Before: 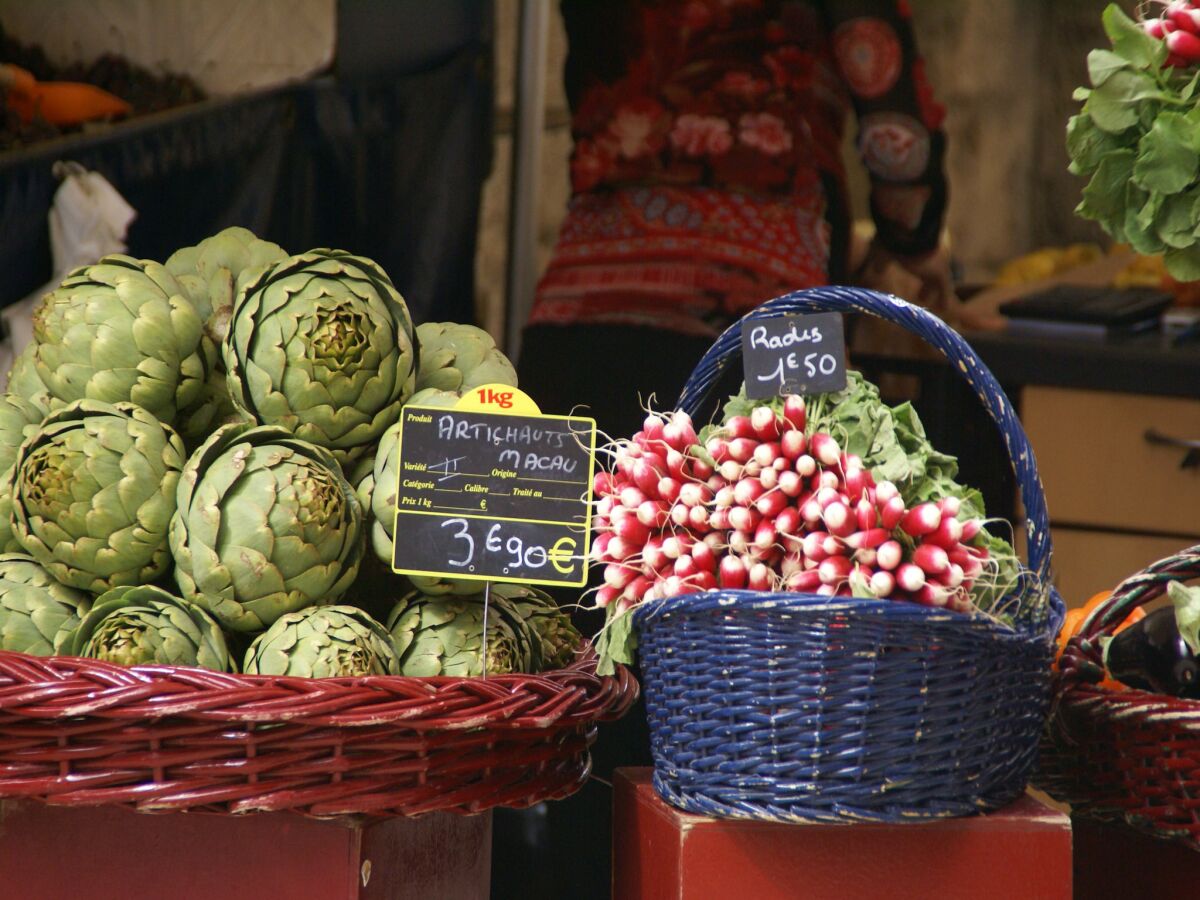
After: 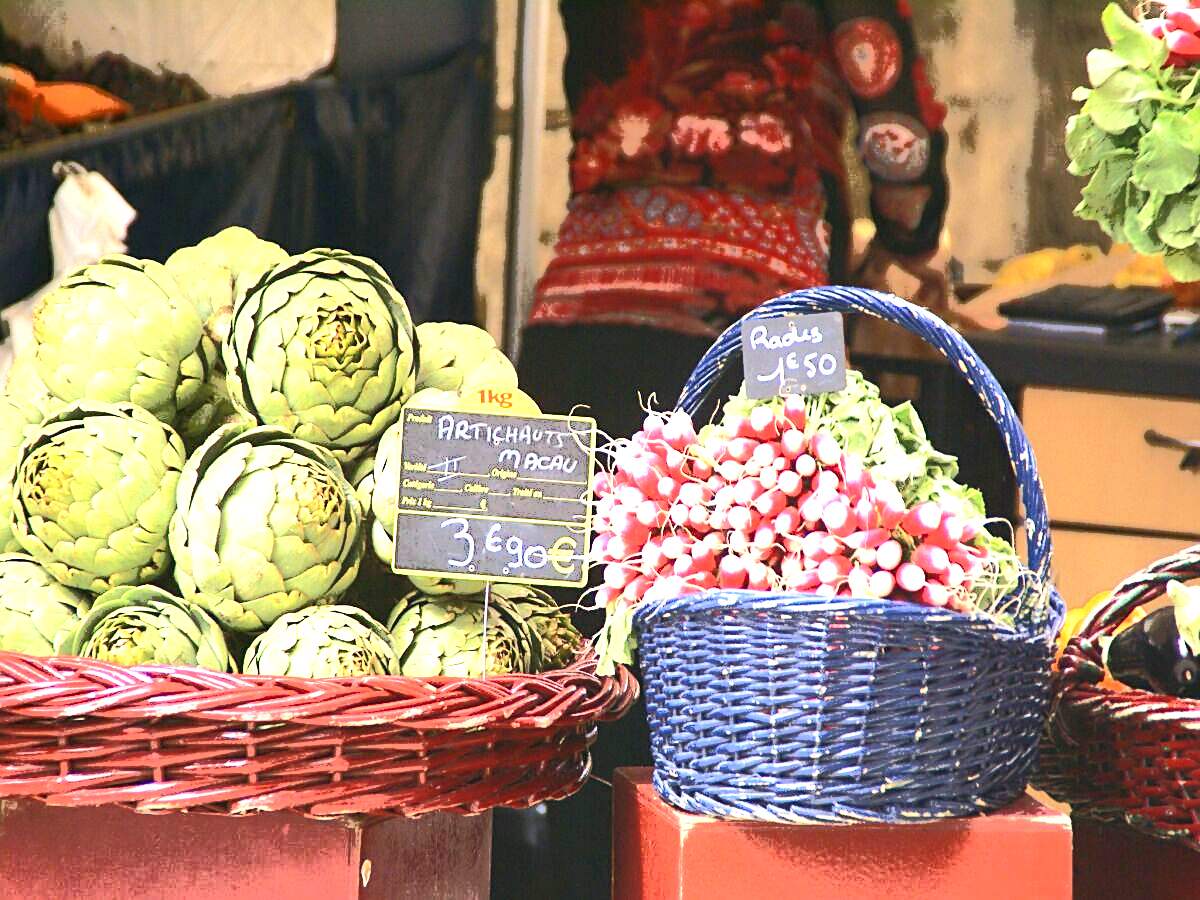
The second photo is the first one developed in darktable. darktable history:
sharpen: on, module defaults
exposure: exposure 2.047 EV, compensate highlight preservation false
tone curve: curves: ch0 [(0, 0) (0.003, 0.003) (0.011, 0.01) (0.025, 0.023) (0.044, 0.042) (0.069, 0.065) (0.1, 0.094) (0.136, 0.128) (0.177, 0.167) (0.224, 0.211) (0.277, 0.261) (0.335, 0.316) (0.399, 0.376) (0.468, 0.441) (0.543, 0.685) (0.623, 0.741) (0.709, 0.8) (0.801, 0.863) (0.898, 0.929) (1, 1)], color space Lab, independent channels, preserve colors none
